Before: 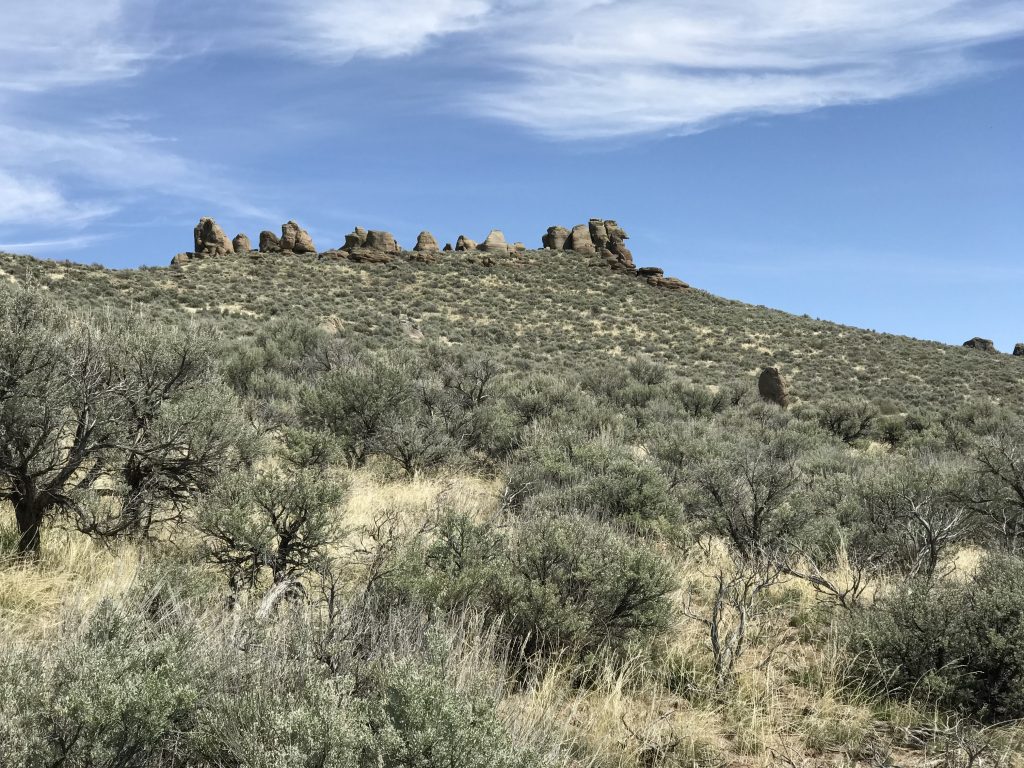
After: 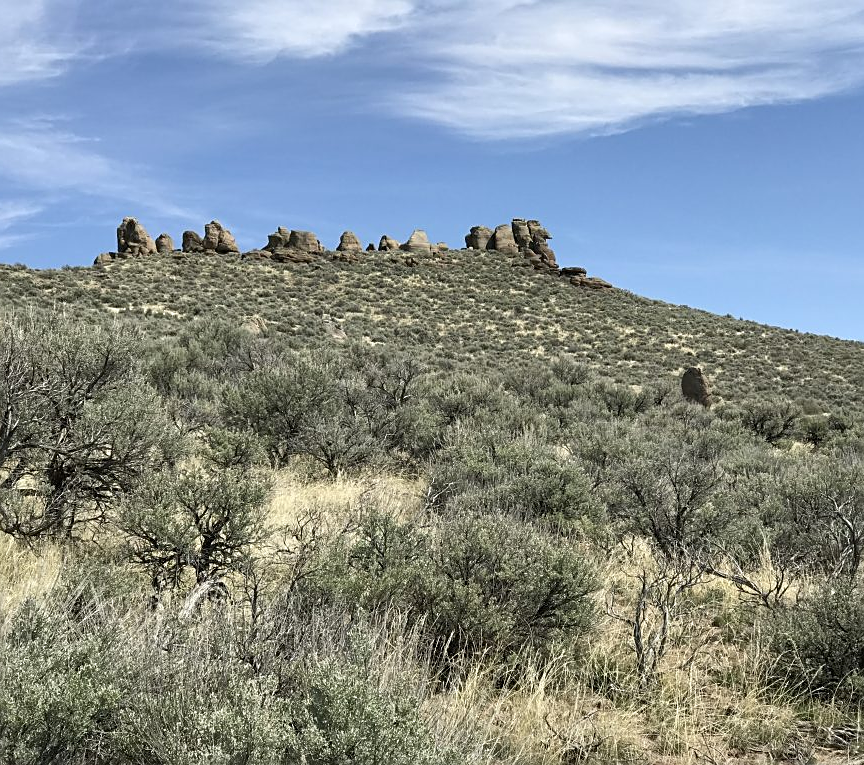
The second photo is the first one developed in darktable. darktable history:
crop: left 7.598%, right 7.873%
sharpen: on, module defaults
